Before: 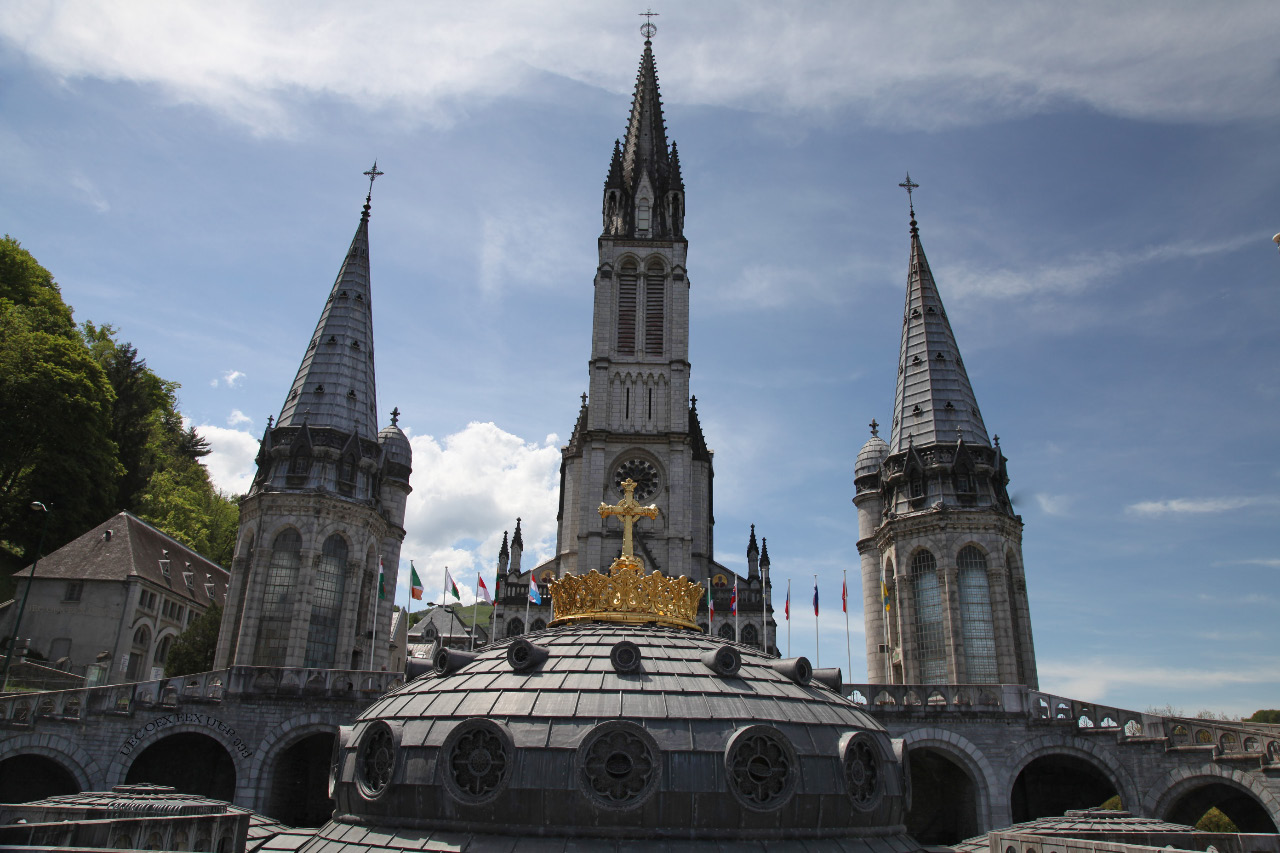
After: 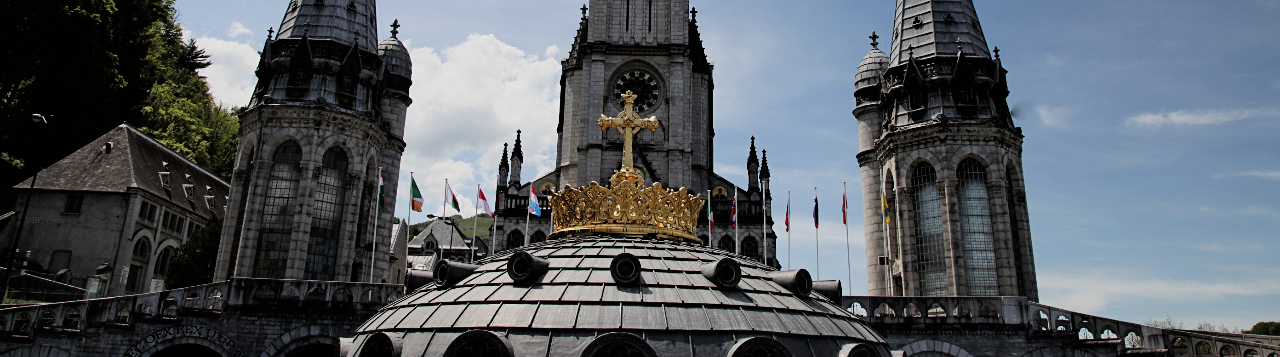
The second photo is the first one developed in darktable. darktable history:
sharpen: amount 0.2
filmic rgb: black relative exposure -5 EV, hardness 2.88, contrast 1.3, highlights saturation mix -30%
crop: top 45.551%, bottom 12.262%
